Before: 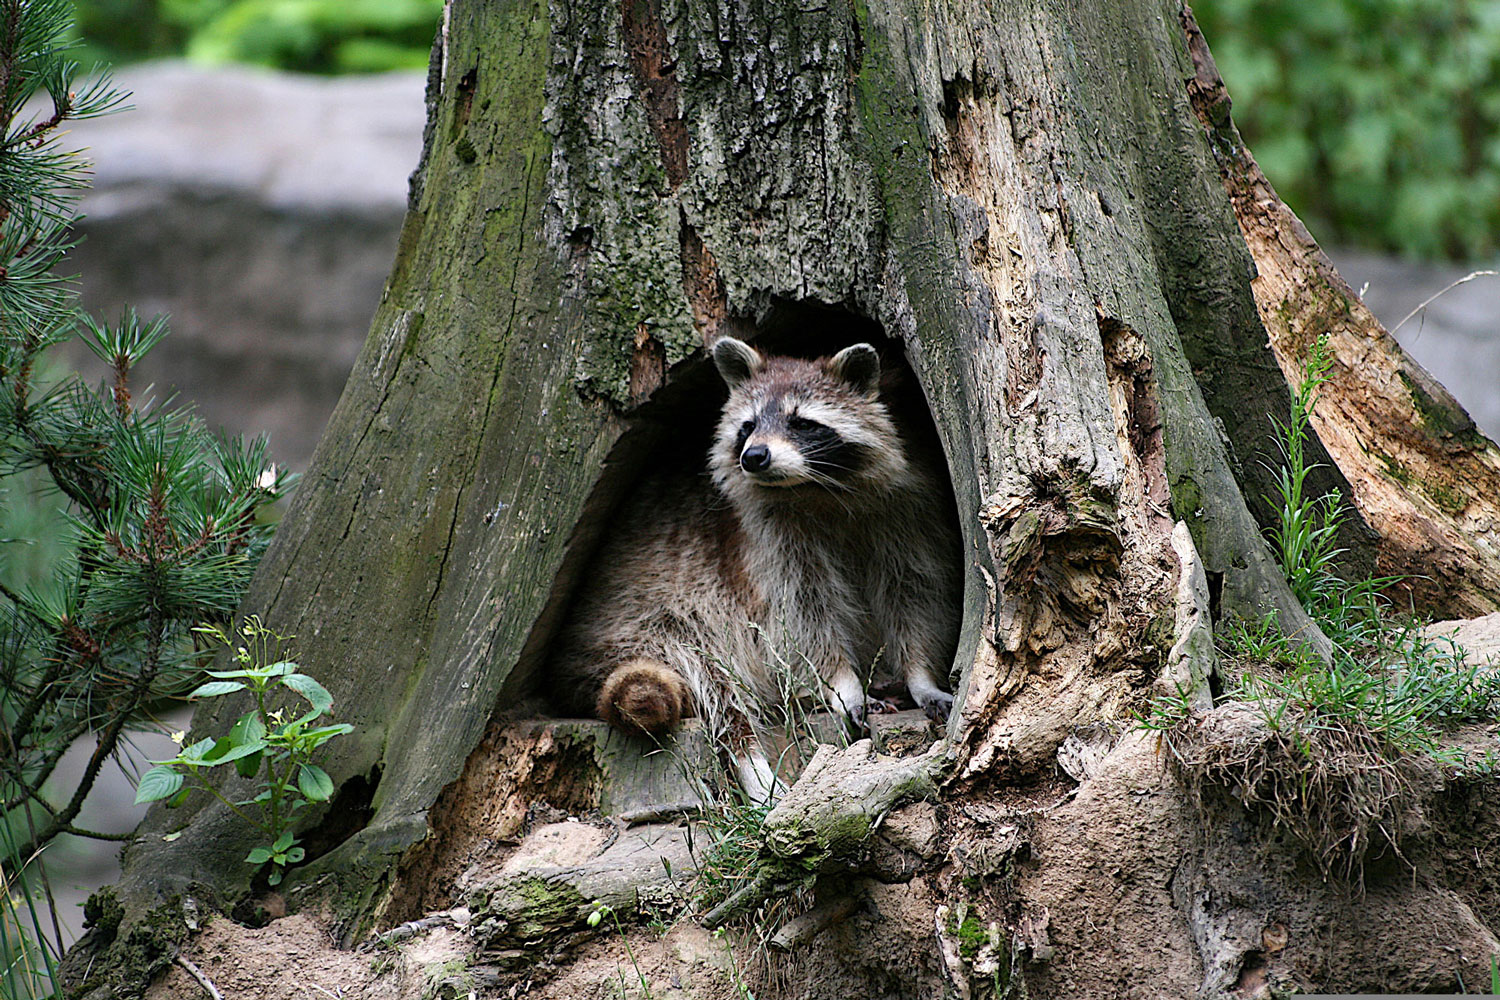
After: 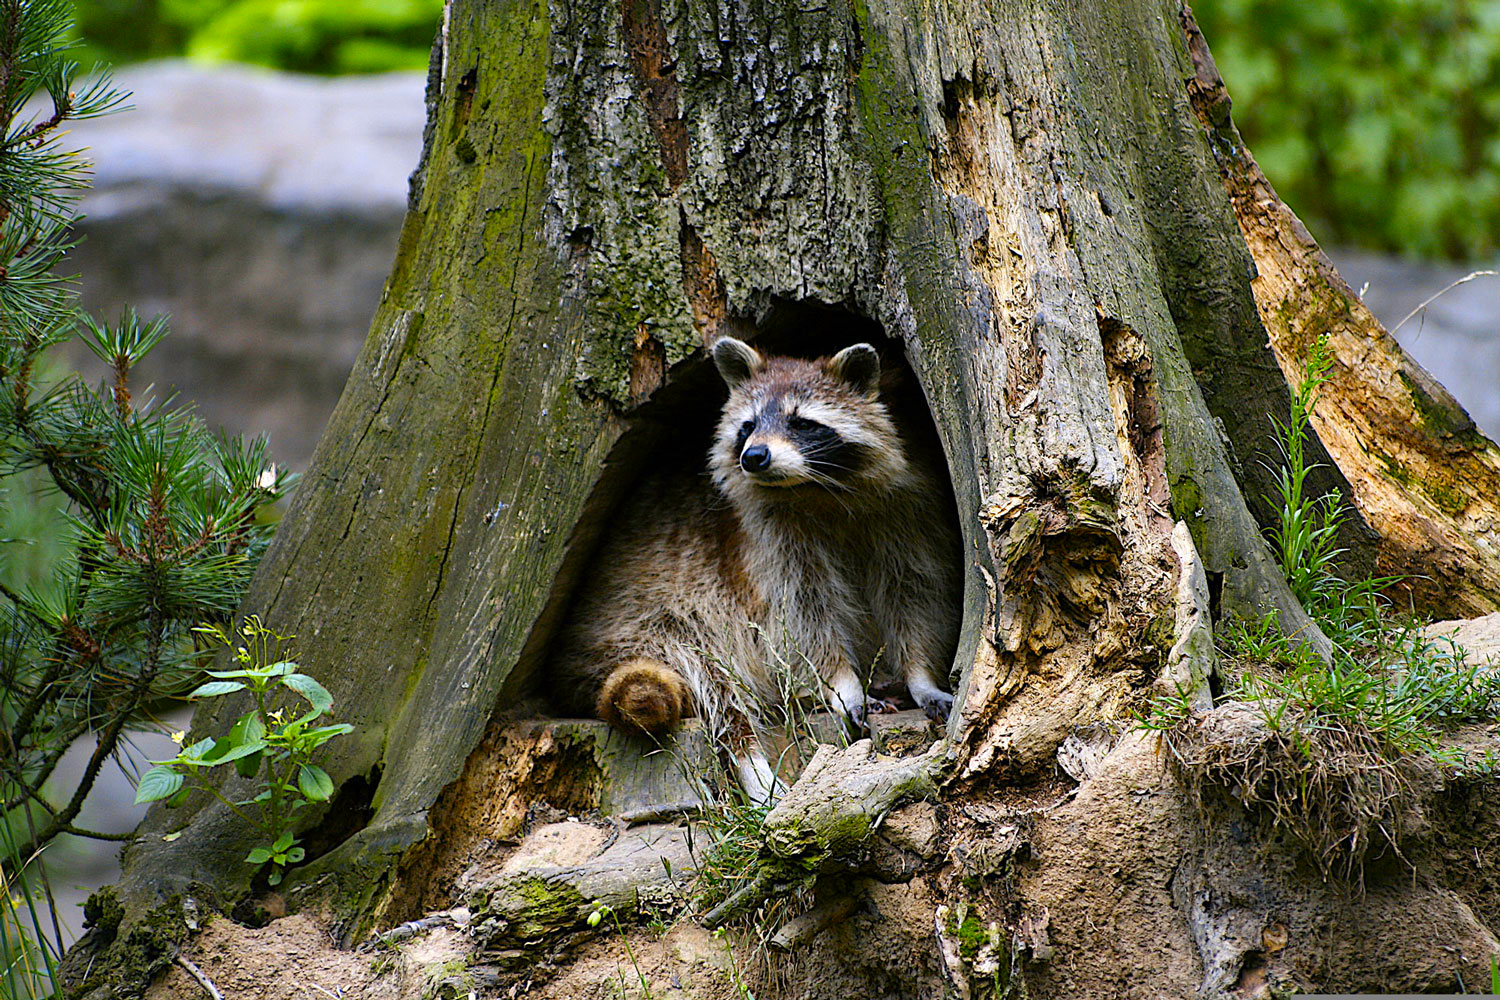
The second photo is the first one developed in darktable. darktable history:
color contrast: green-magenta contrast 1.12, blue-yellow contrast 1.95, unbound 0
